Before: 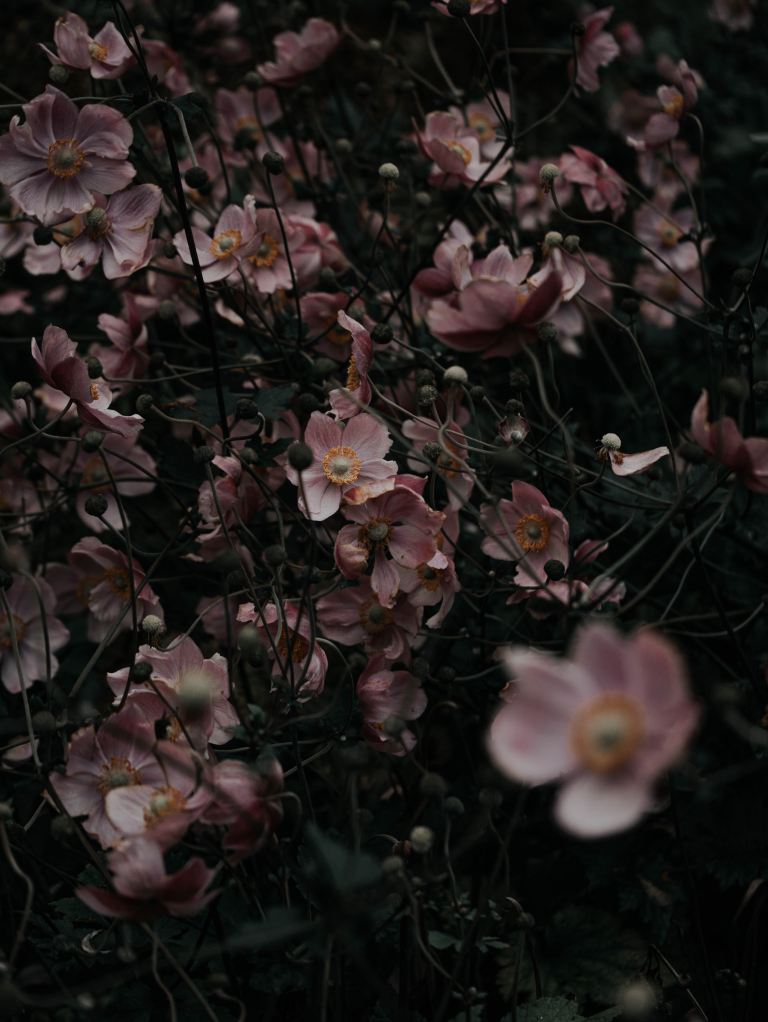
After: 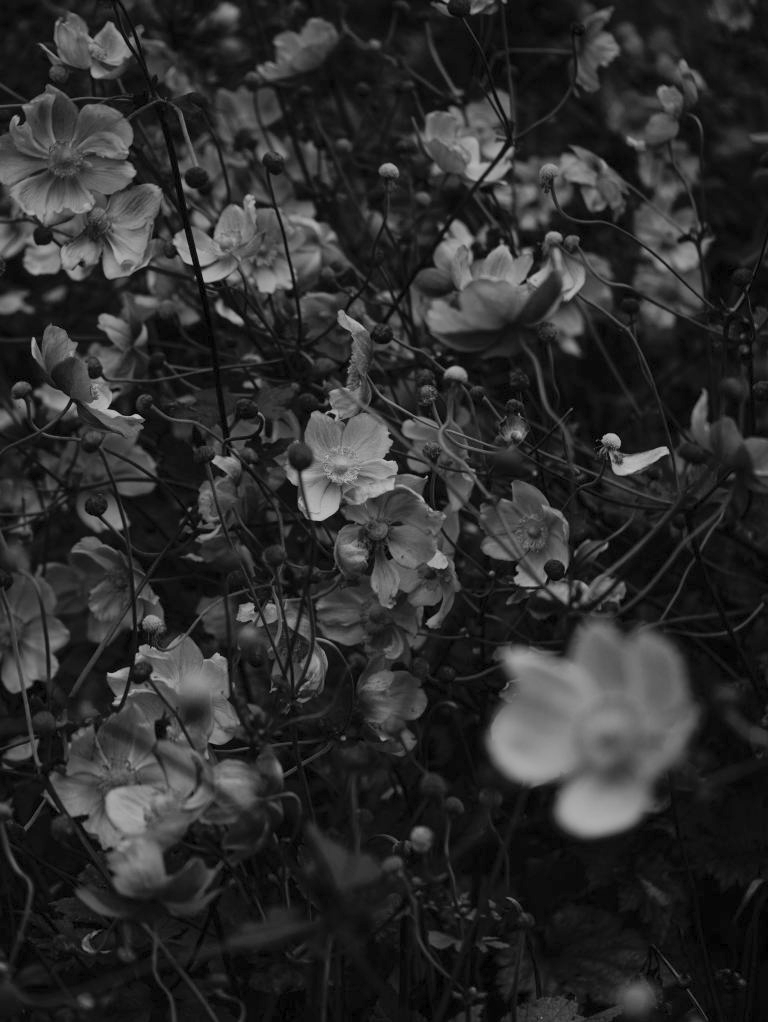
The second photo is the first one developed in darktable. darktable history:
monochrome: a 14.95, b -89.96
levels: levels [0, 0.43, 0.984]
